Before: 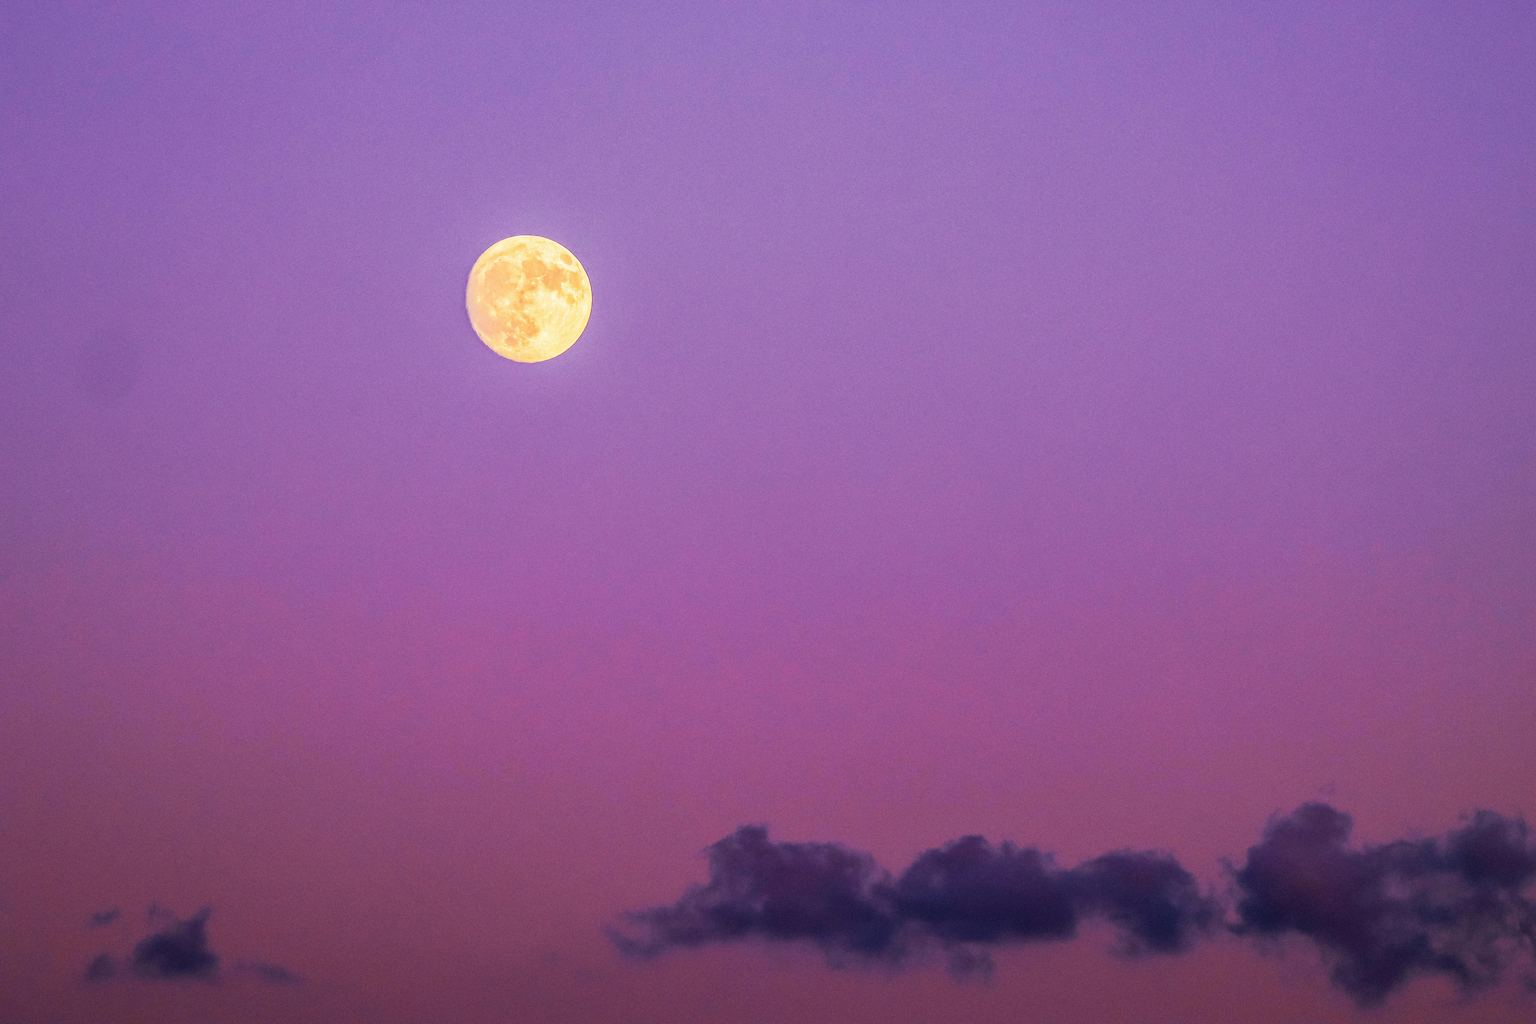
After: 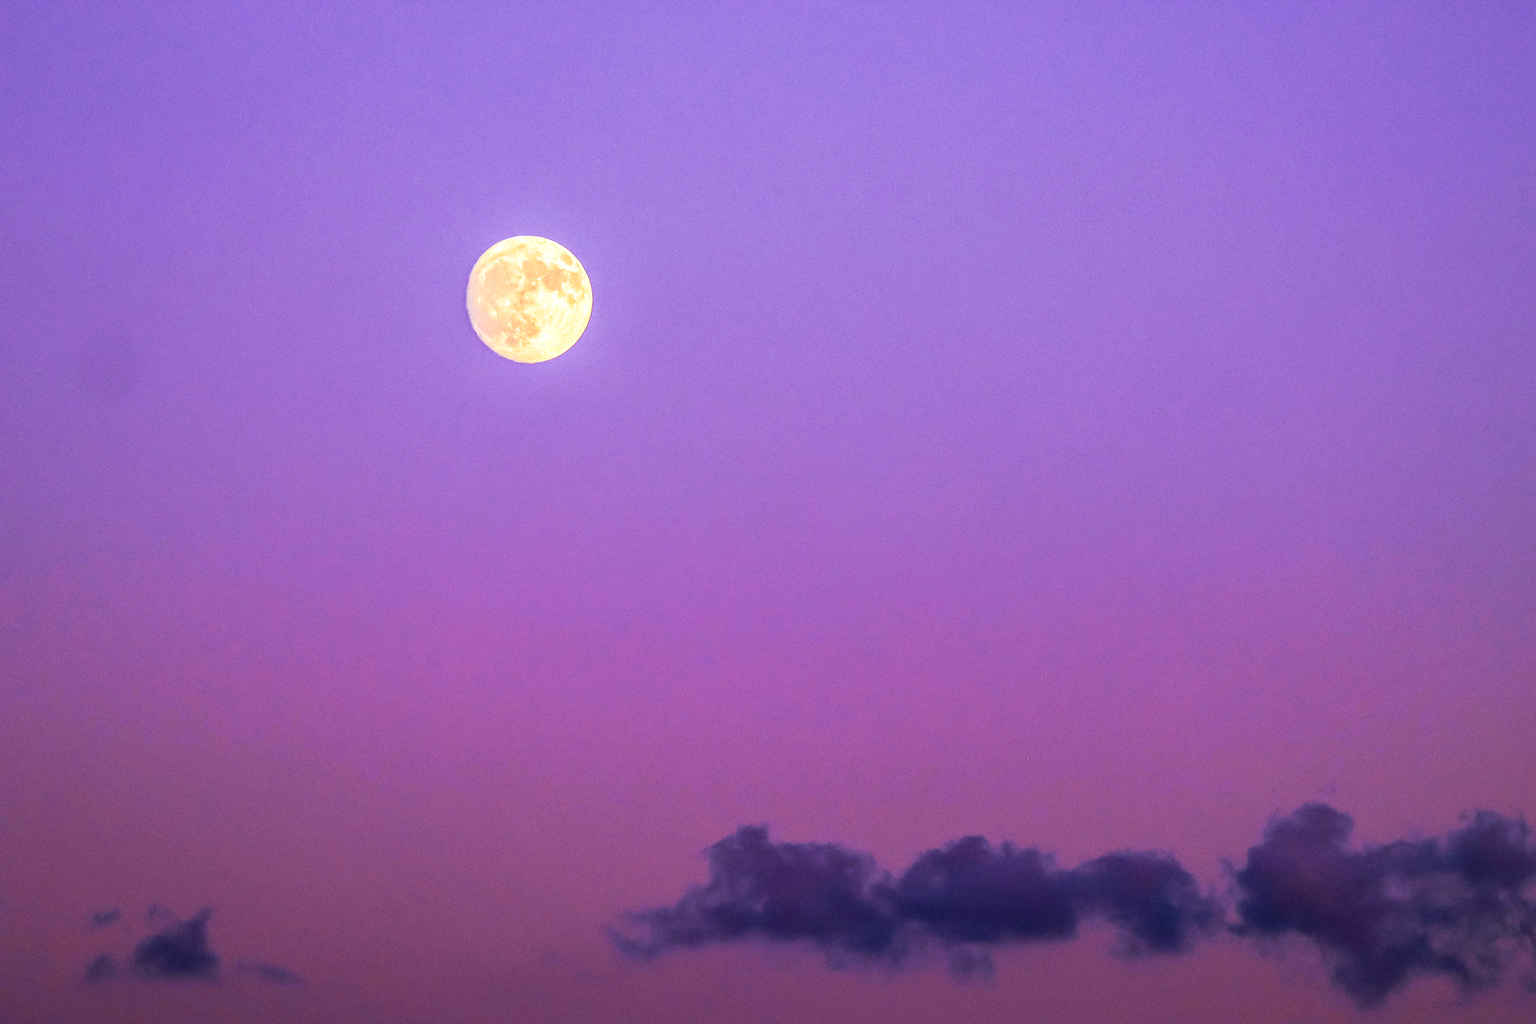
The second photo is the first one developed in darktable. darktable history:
color calibration: illuminant as shot in camera, x 0.37, y 0.382, temperature 4313.32 K
exposure: exposure 0.217 EV, compensate highlight preservation false
